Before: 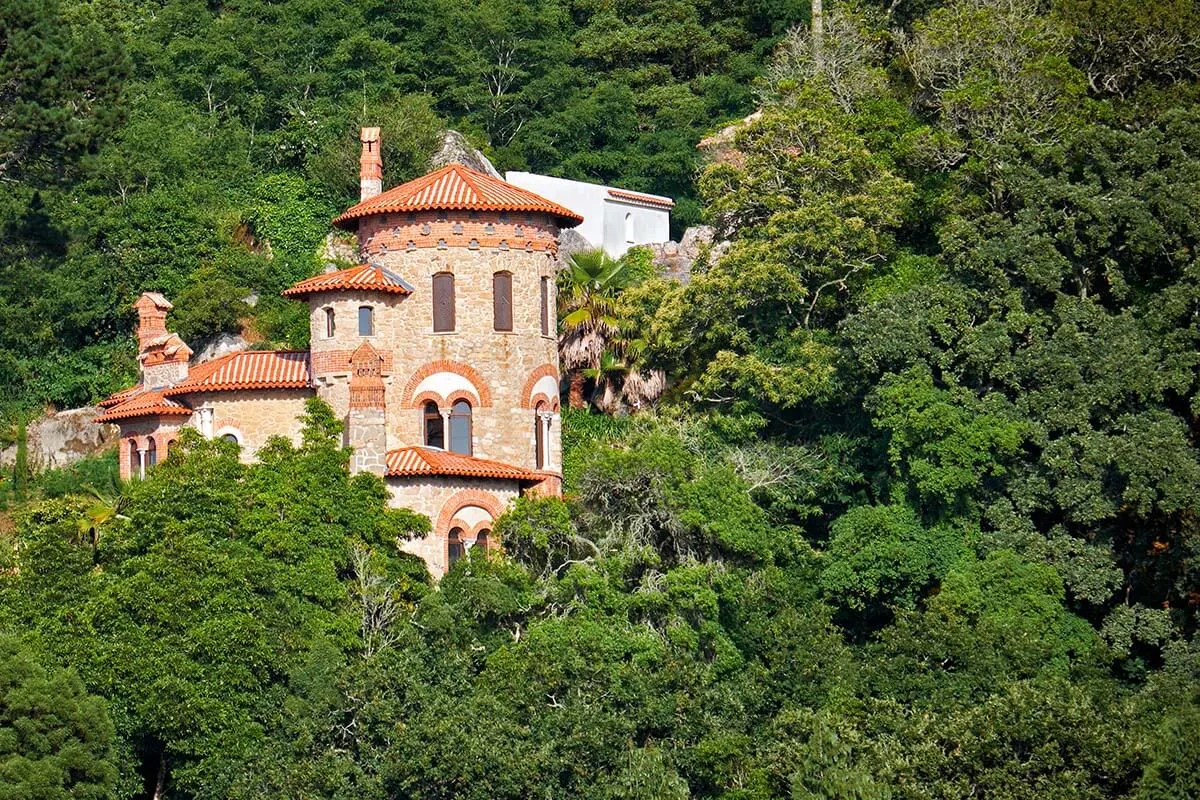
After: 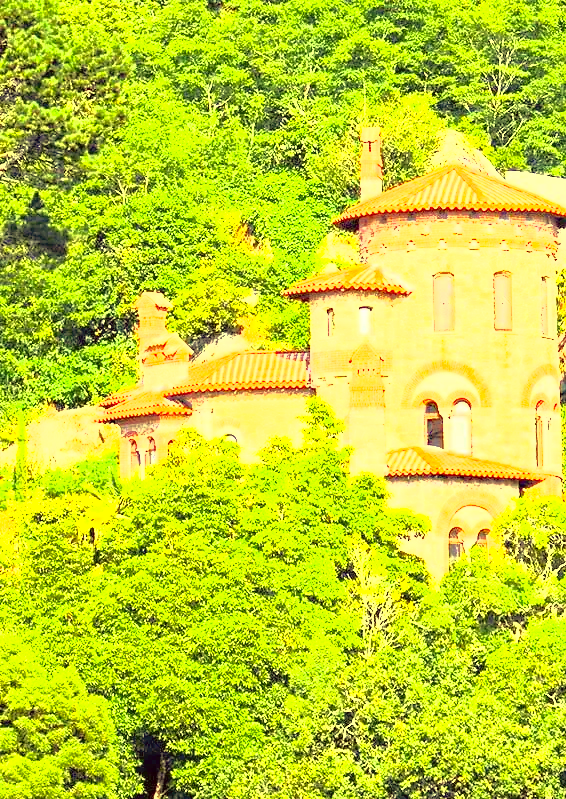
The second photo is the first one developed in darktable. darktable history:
shadows and highlights: highlights color adjustment 0.571%
crop and rotate: left 0.056%, top 0%, right 52.712%
exposure: exposure 2.288 EV, compensate highlight preservation false
tone equalizer: -8 EV -1.07 EV, -7 EV -1.02 EV, -6 EV -0.897 EV, -5 EV -0.61 EV, -3 EV 0.572 EV, -2 EV 0.862 EV, -1 EV 1.01 EV, +0 EV 1.08 EV
contrast brightness saturation: contrast 0.084, saturation 0.02
color correction: highlights a* -0.38, highlights b* 39.56, shadows a* 9.34, shadows b* -0.676
